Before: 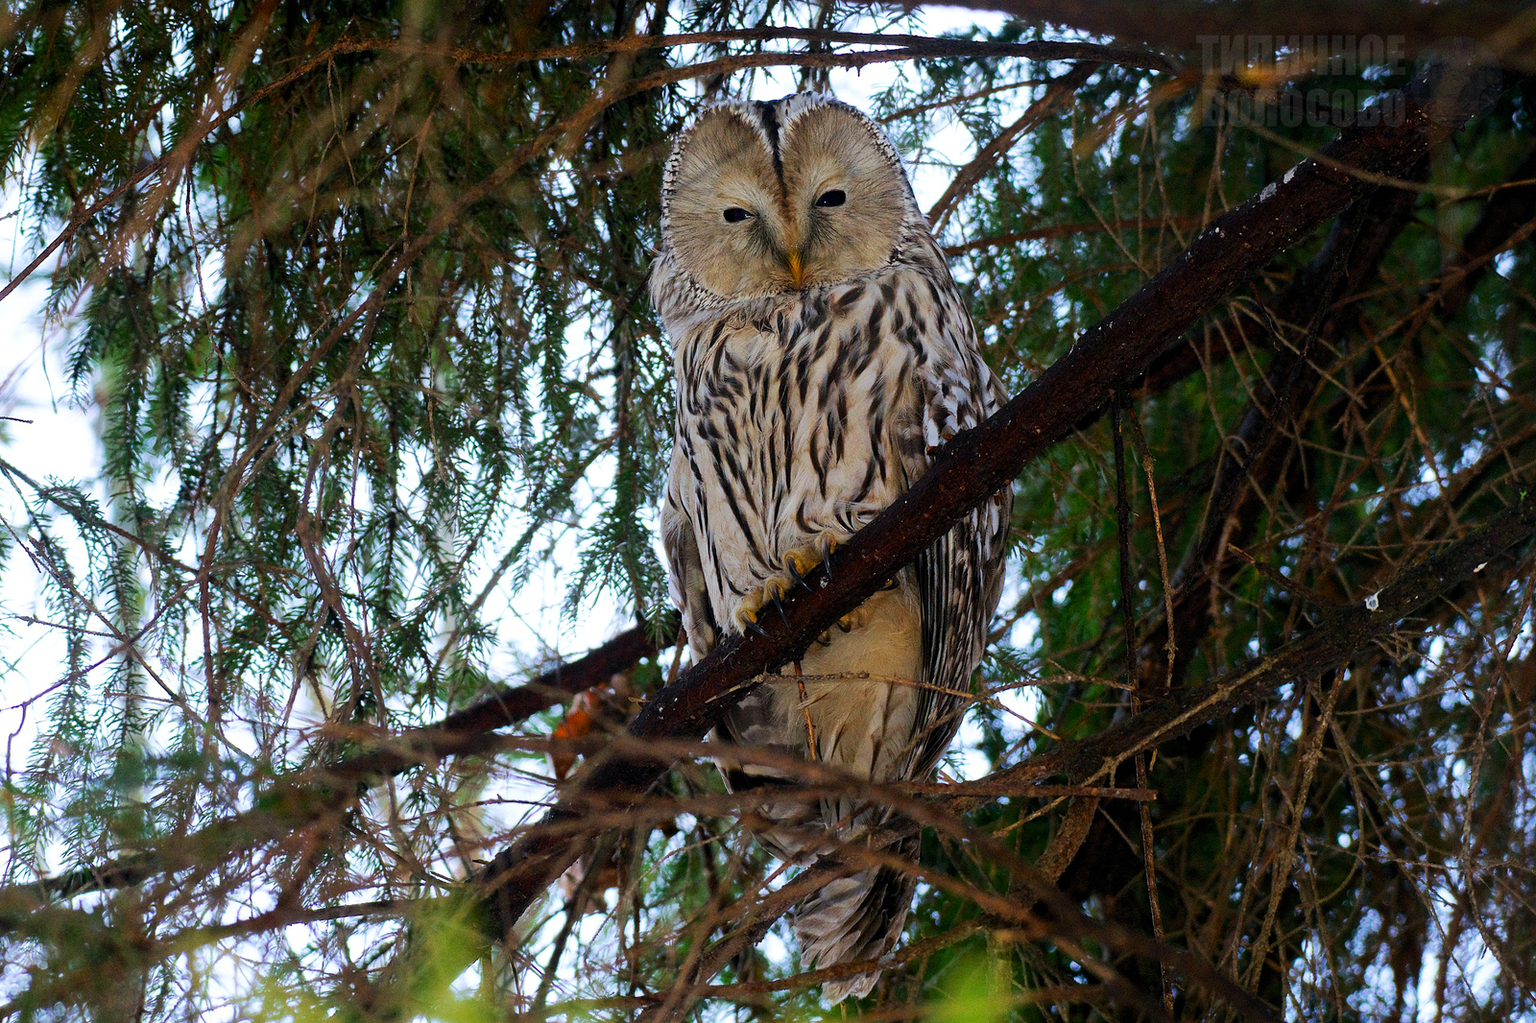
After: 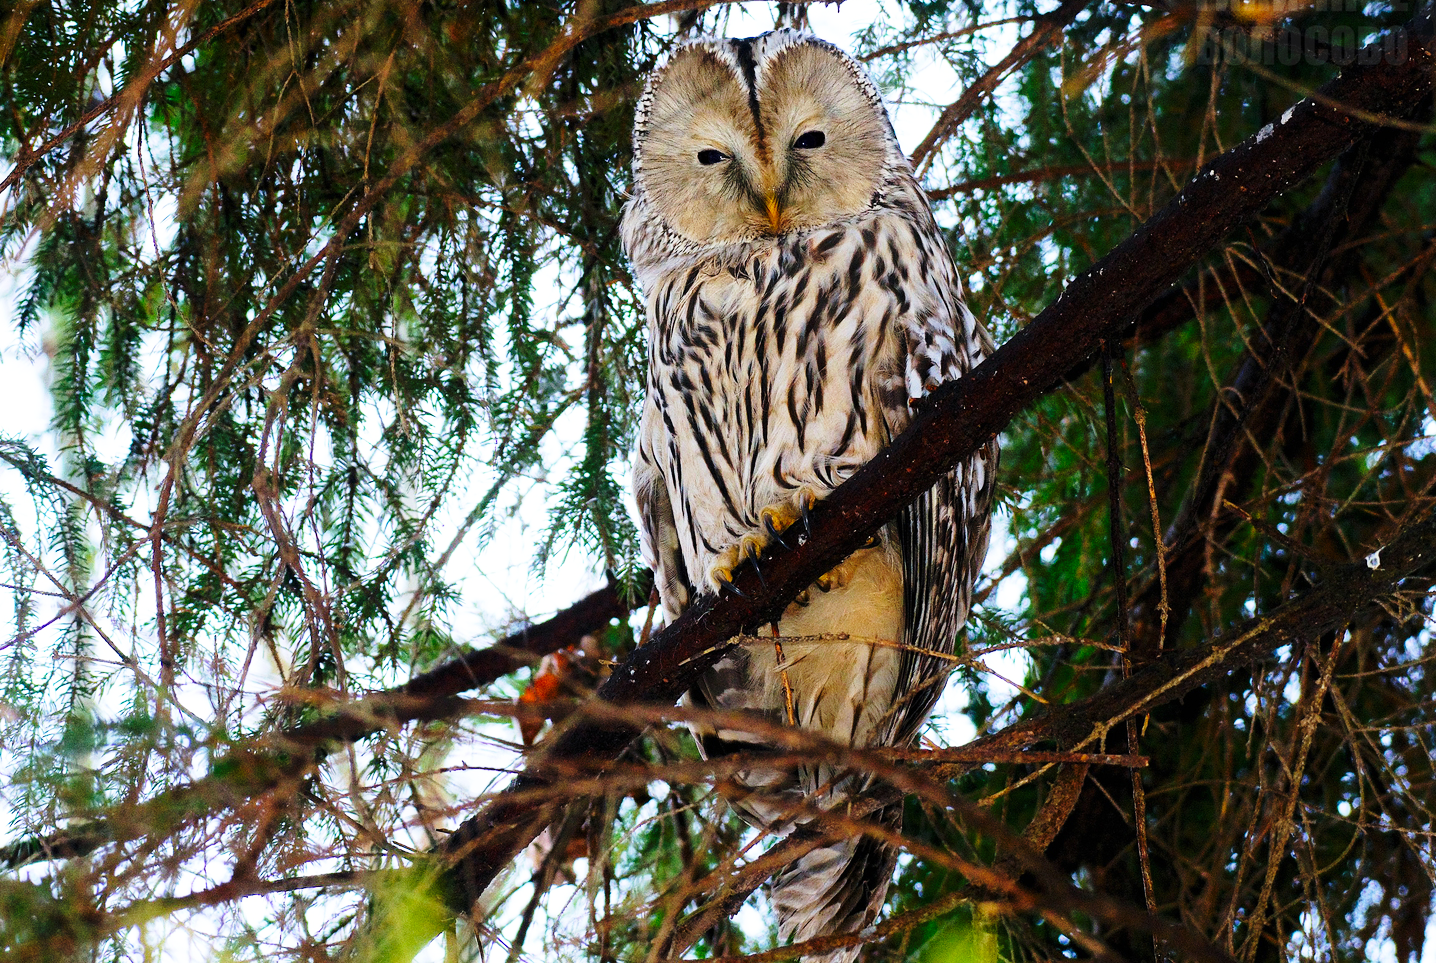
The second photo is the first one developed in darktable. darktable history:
base curve: curves: ch0 [(0, 0) (0.028, 0.03) (0.121, 0.232) (0.46, 0.748) (0.859, 0.968) (1, 1)], preserve colors none
crop: left 3.548%, top 6.348%, right 6.645%, bottom 3.226%
